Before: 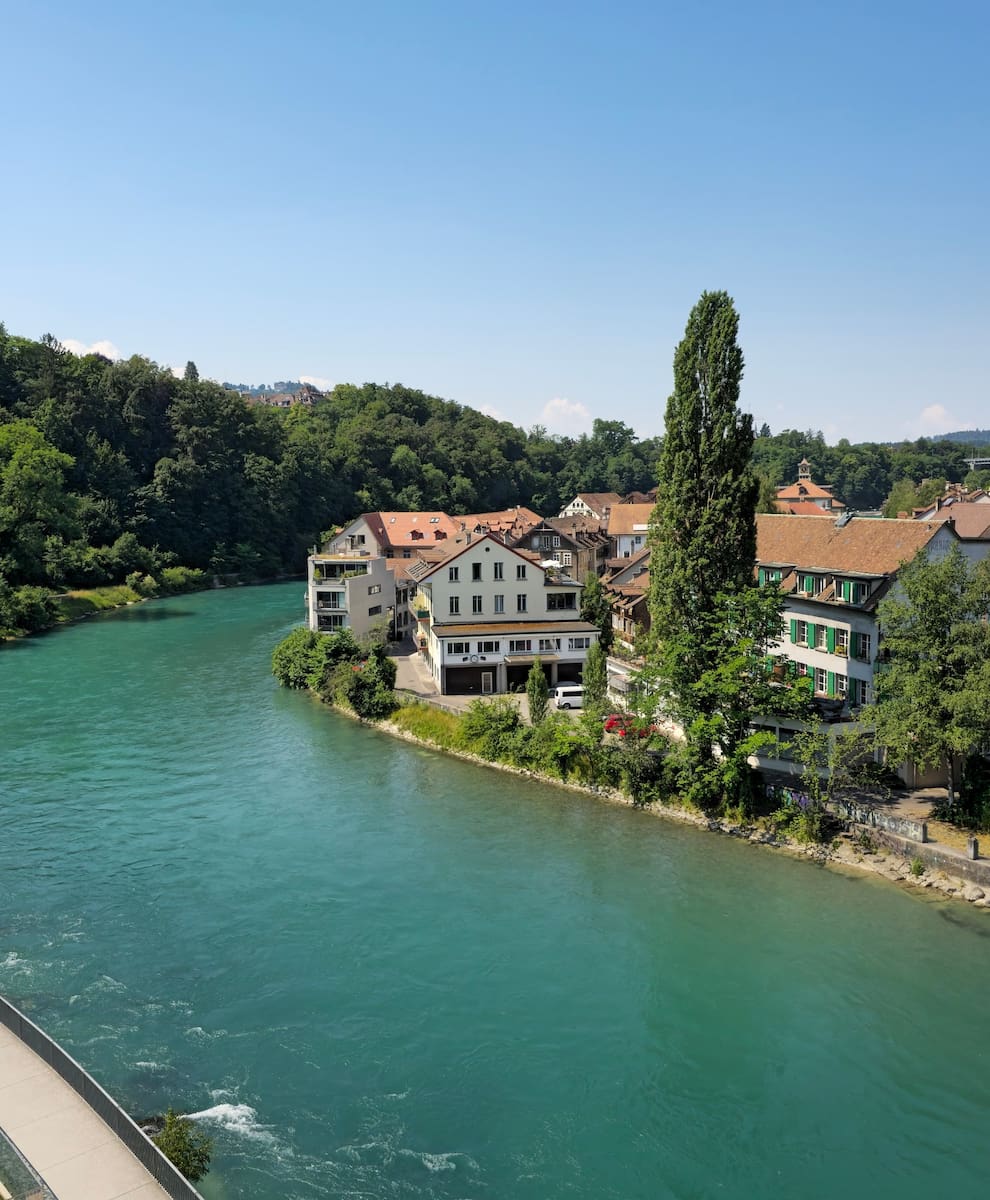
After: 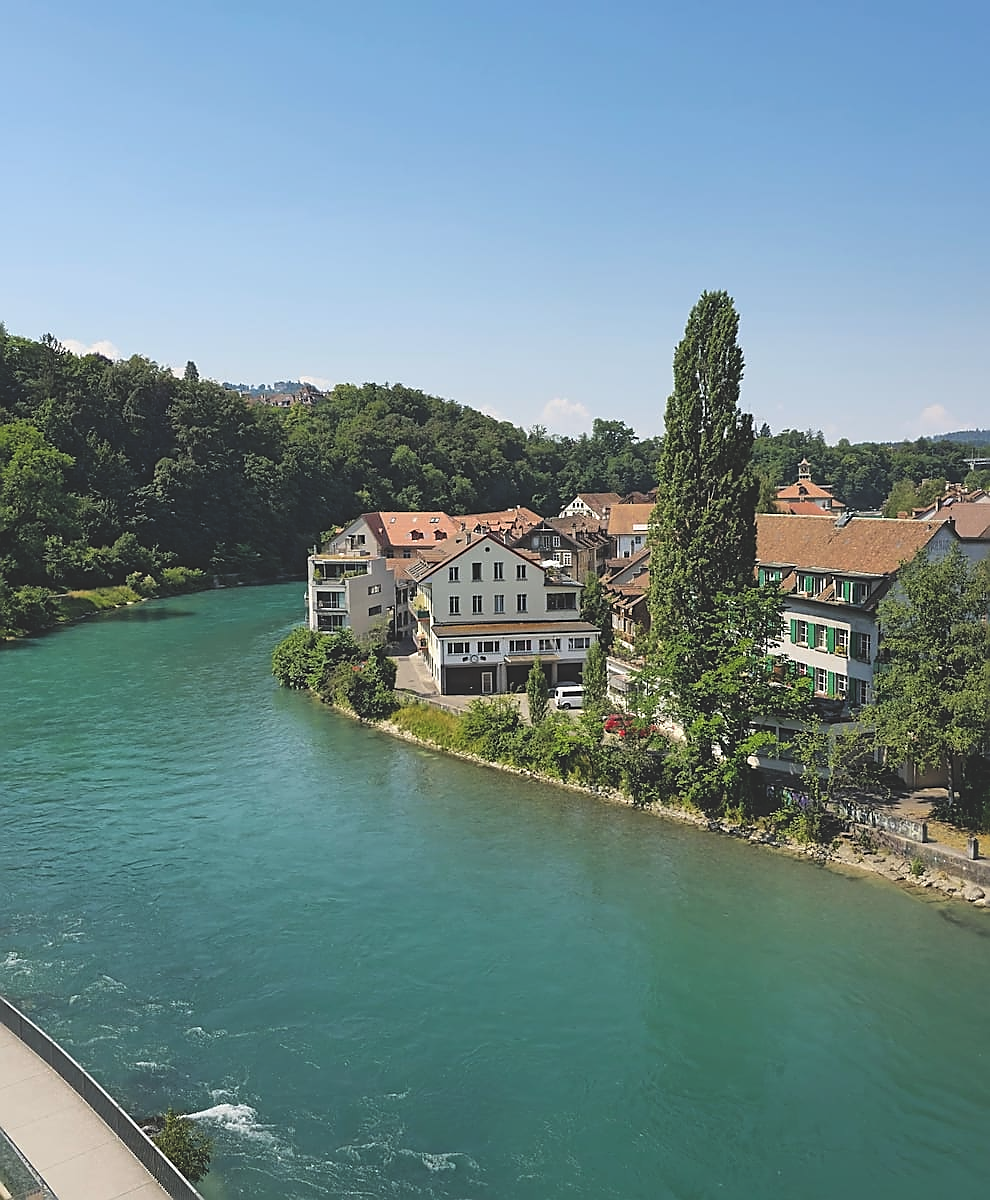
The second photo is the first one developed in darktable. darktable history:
exposure: black level correction -0.024, exposure -0.119 EV, compensate highlight preservation false
sharpen: radius 1.378, amount 1.243, threshold 0.676
